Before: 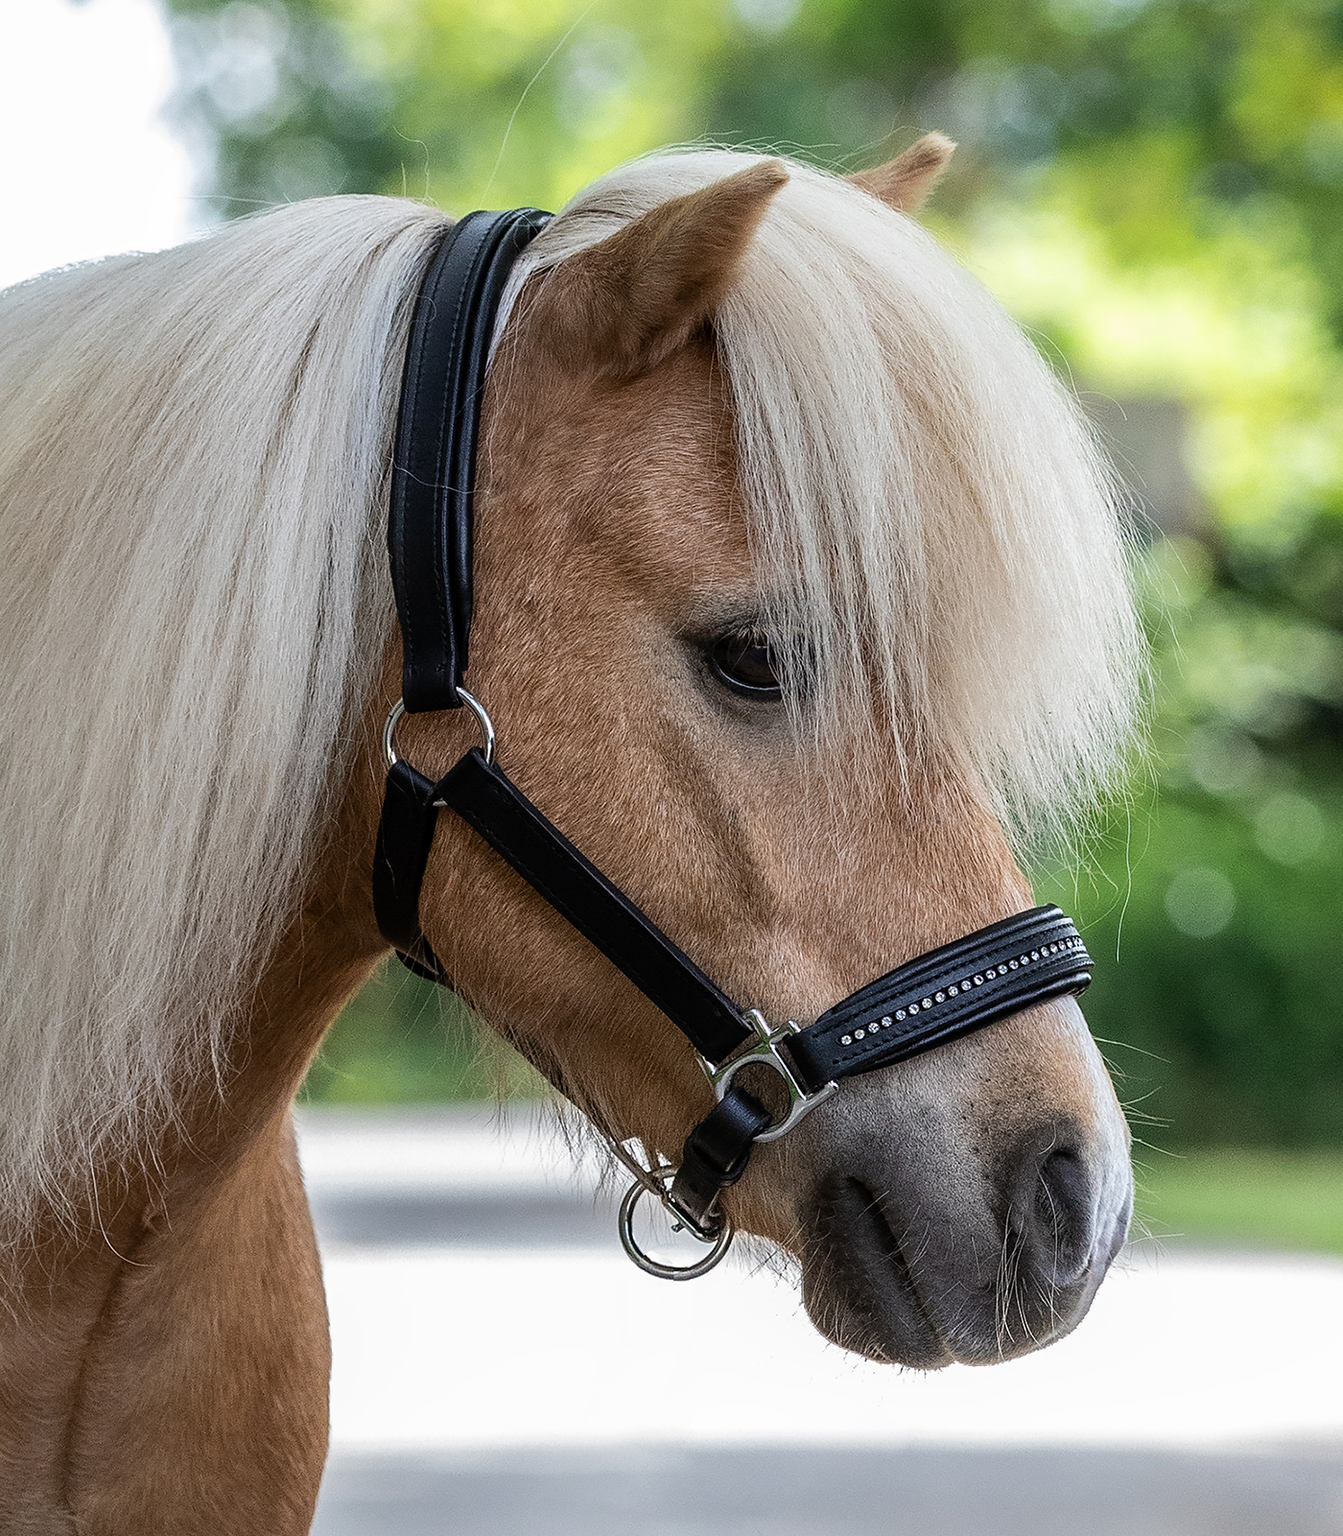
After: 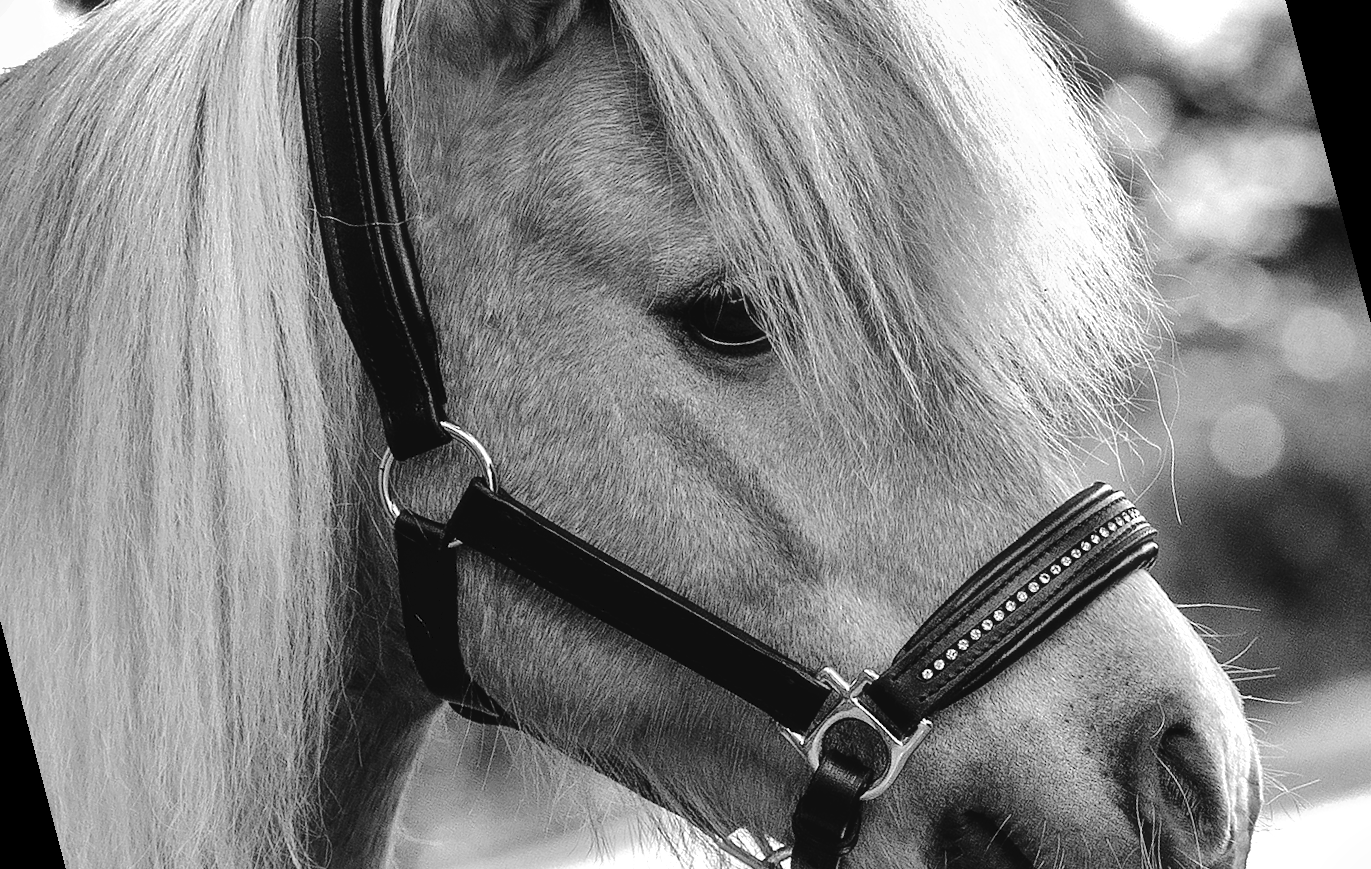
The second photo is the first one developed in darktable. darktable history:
shadows and highlights: white point adjustment 0.1, highlights -70, soften with gaussian
haze removal: strength -0.05
white balance: red 1.138, green 0.996, blue 0.812
crop: left 1.964%, top 3.251%, right 1.122%, bottom 4.933%
color zones: curves: ch0 [(0.002, 0.593) (0.143, 0.417) (0.285, 0.541) (0.455, 0.289) (0.608, 0.327) (0.727, 0.283) (0.869, 0.571) (1, 0.603)]; ch1 [(0, 0) (0.143, 0) (0.286, 0) (0.429, 0) (0.571, 0) (0.714, 0) (0.857, 0)]
tone curve: curves: ch0 [(0, 0) (0.003, 0.041) (0.011, 0.042) (0.025, 0.041) (0.044, 0.043) (0.069, 0.048) (0.1, 0.059) (0.136, 0.079) (0.177, 0.107) (0.224, 0.152) (0.277, 0.235) (0.335, 0.331) (0.399, 0.427) (0.468, 0.512) (0.543, 0.595) (0.623, 0.668) (0.709, 0.736) (0.801, 0.813) (0.898, 0.891) (1, 1)], preserve colors none
exposure: exposure 0.485 EV, compensate highlight preservation false
rotate and perspective: rotation -14.8°, crop left 0.1, crop right 0.903, crop top 0.25, crop bottom 0.748
